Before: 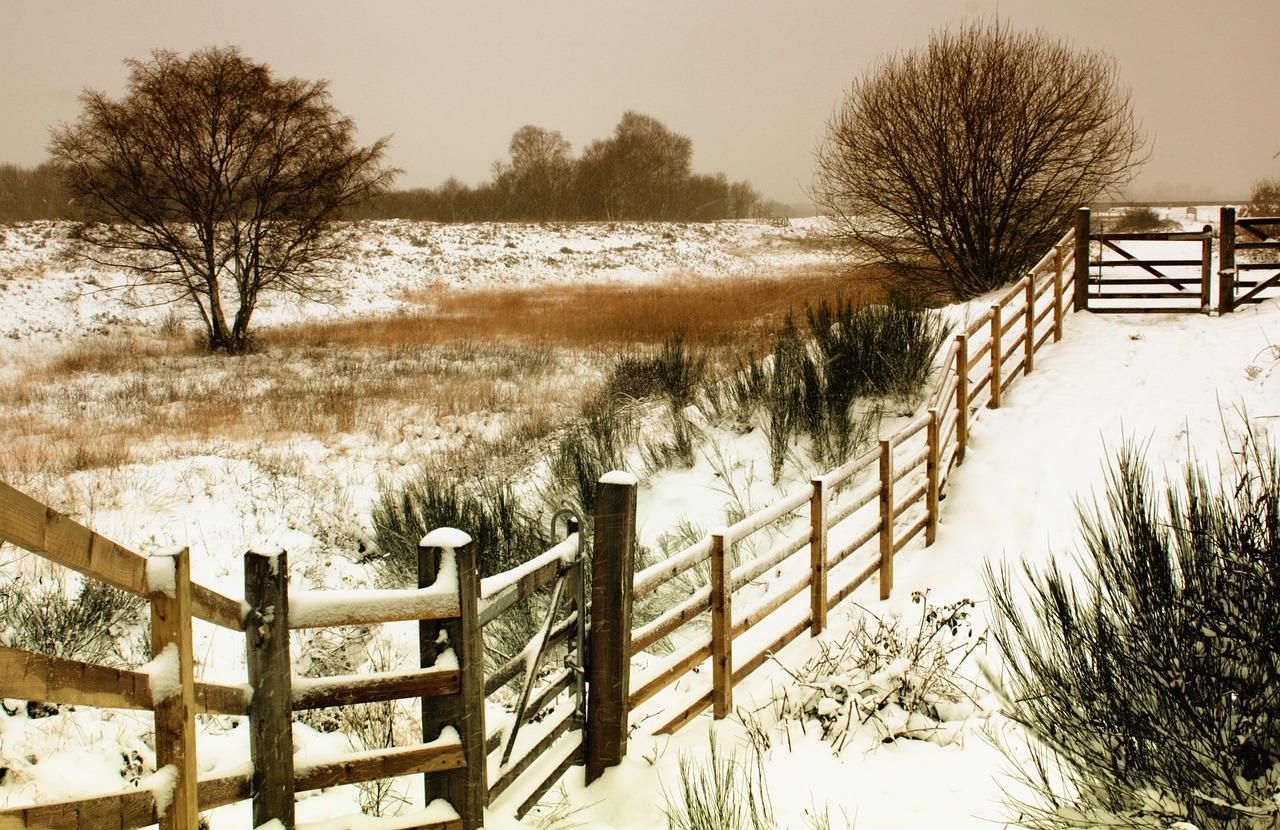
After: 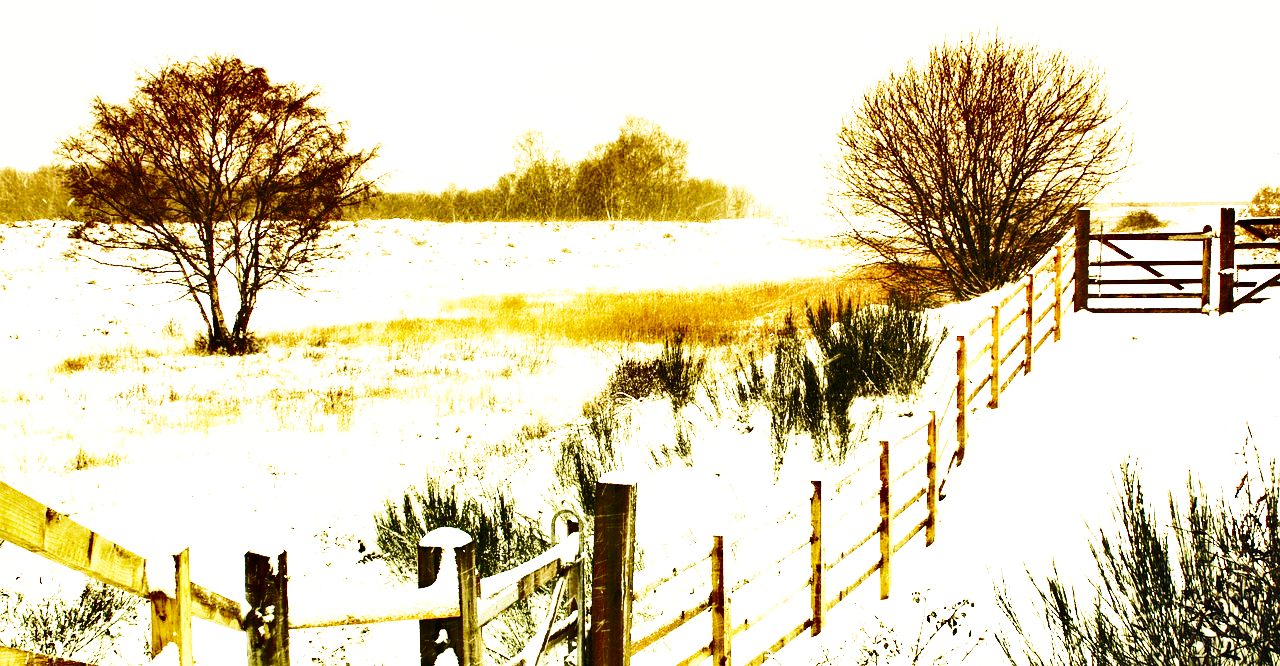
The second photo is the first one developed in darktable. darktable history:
crop: bottom 19.644%
base curve: curves: ch0 [(0, 0) (0.007, 0.004) (0.027, 0.03) (0.046, 0.07) (0.207, 0.54) (0.442, 0.872) (0.673, 0.972) (1, 1)], preserve colors none
shadows and highlights: radius 100.41, shadows 50.55, highlights -64.36, highlights color adjustment 49.82%, soften with gaussian
graduated density: rotation -180°, offset 24.95
exposure: black level correction 0, exposure 2.088 EV, compensate exposure bias true, compensate highlight preservation false
